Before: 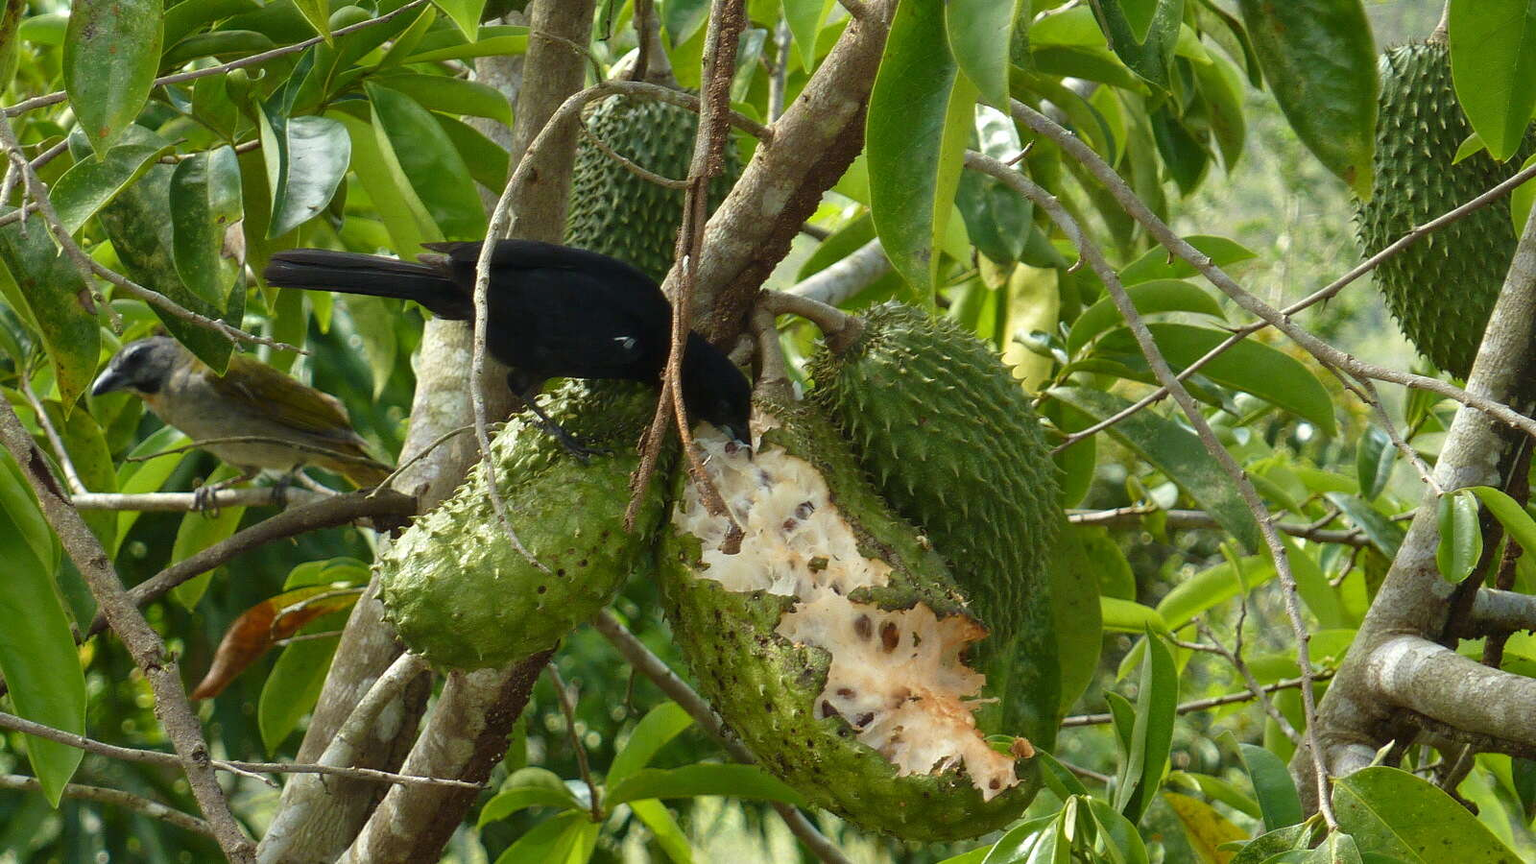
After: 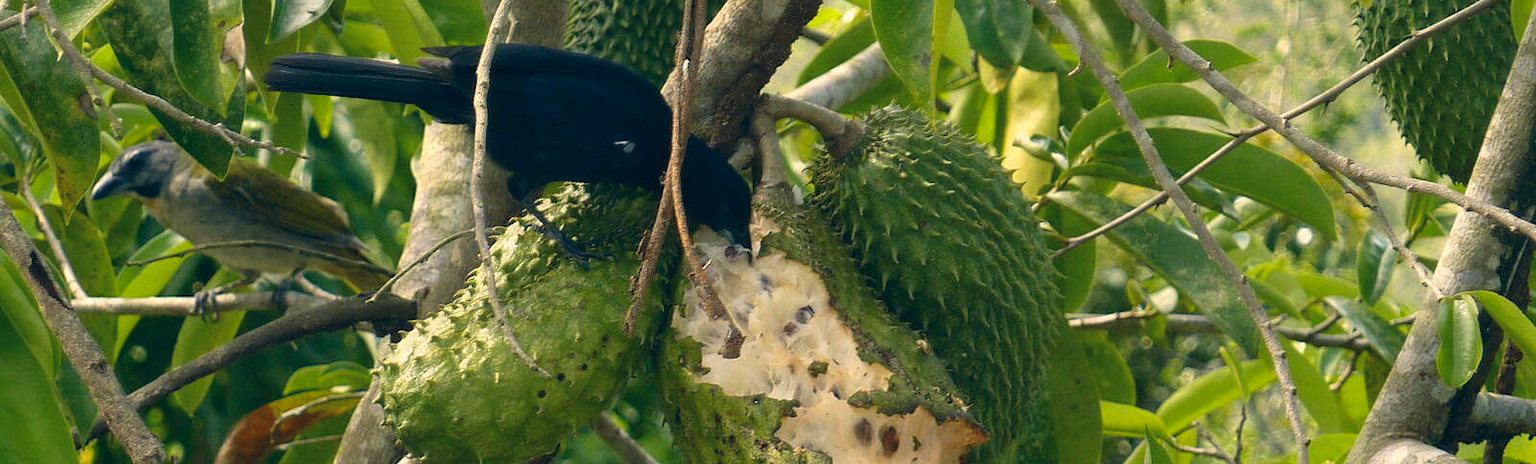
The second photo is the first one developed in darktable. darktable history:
crop and rotate: top 22.72%, bottom 23.453%
color correction: highlights a* 10.33, highlights b* 14.57, shadows a* -9.88, shadows b* -14.8
